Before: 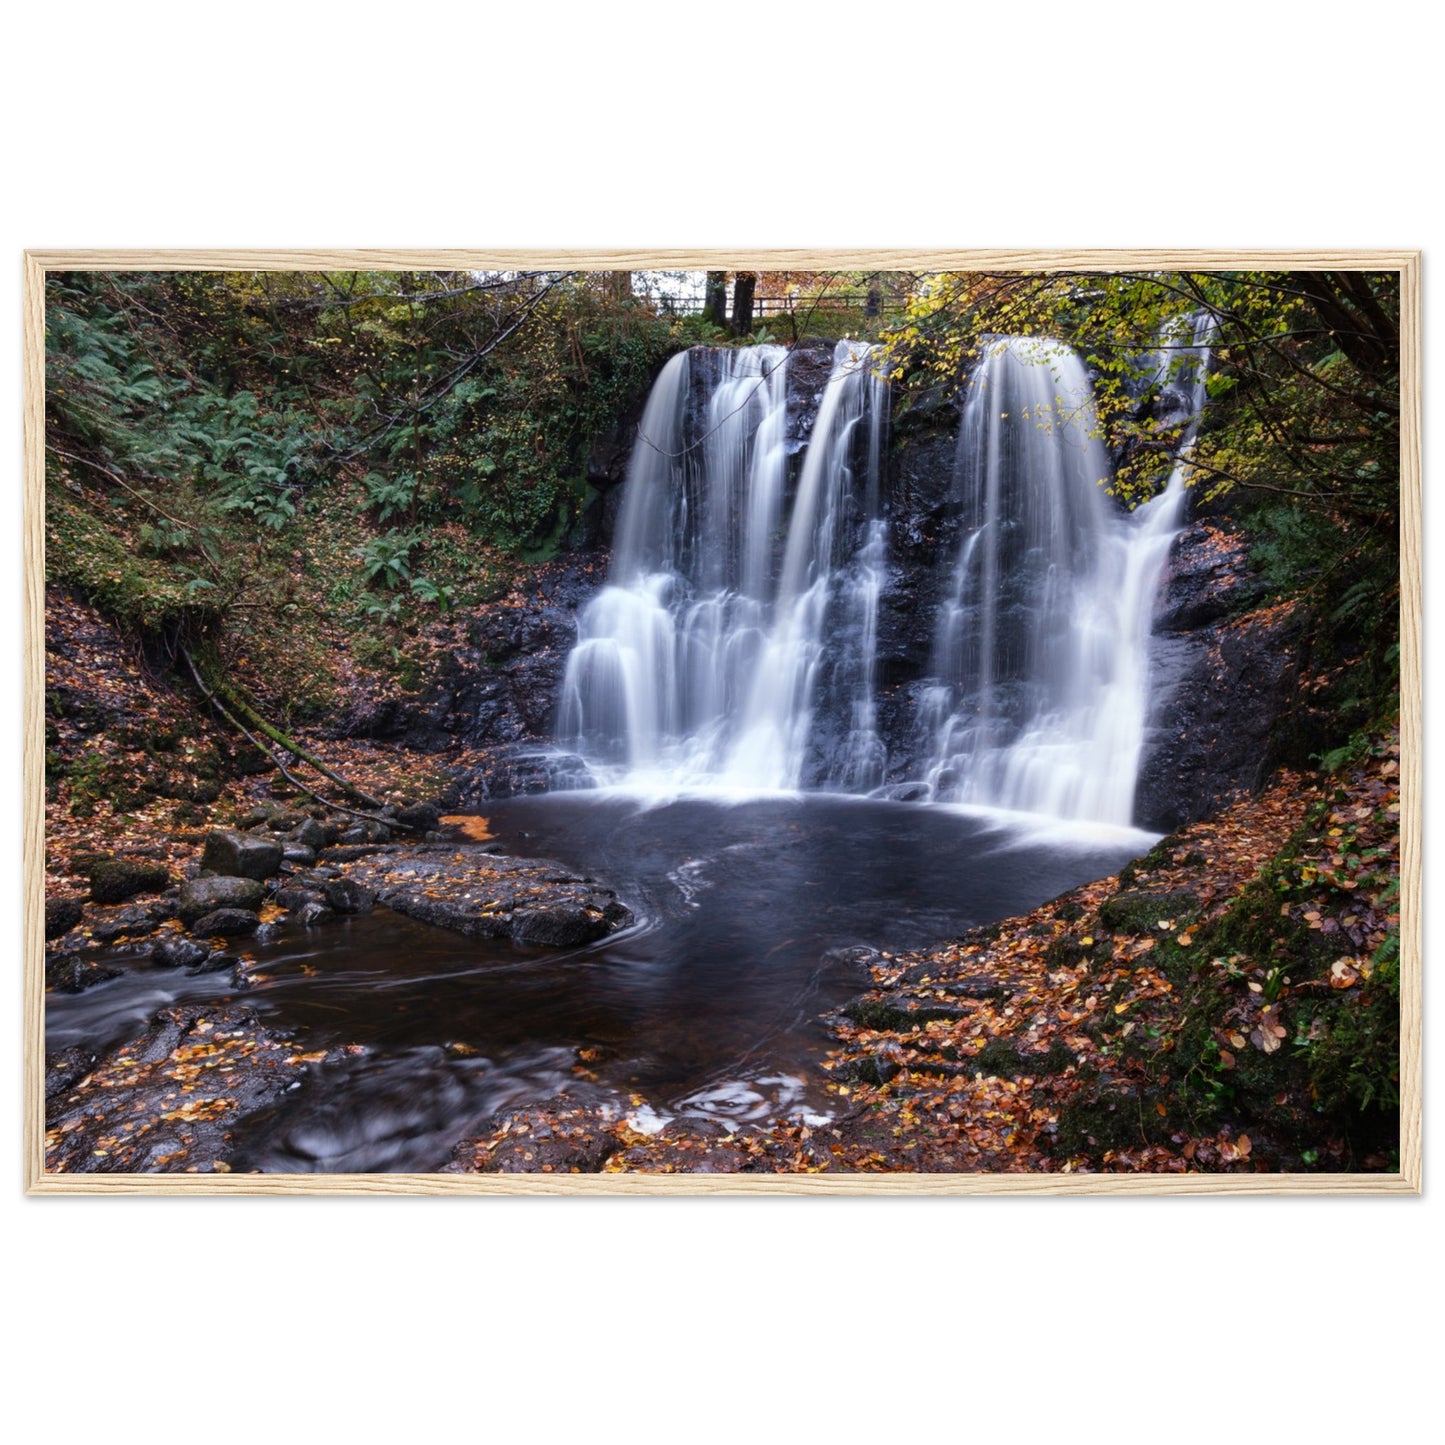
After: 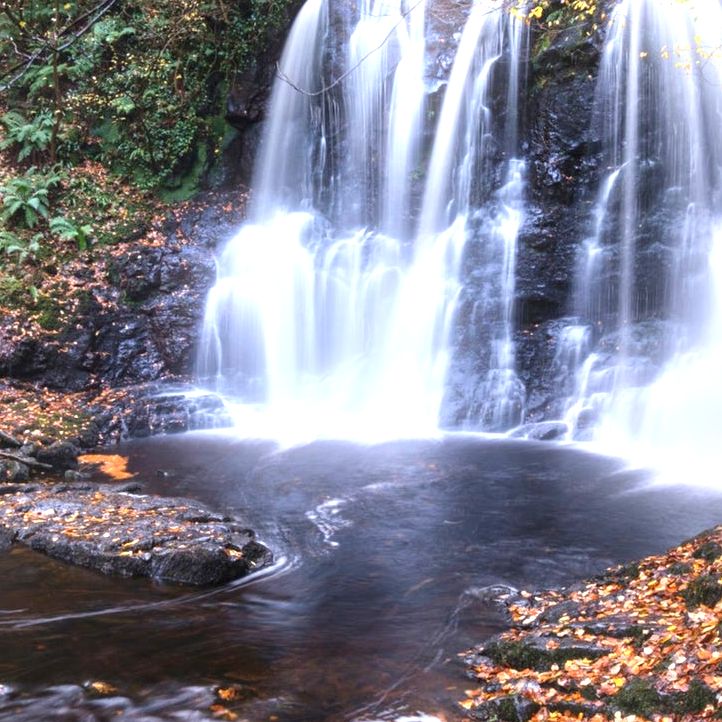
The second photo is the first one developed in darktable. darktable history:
exposure: black level correction 0, exposure 1.2 EV, compensate exposure bias true, compensate highlight preservation false
crop: left 25%, top 25%, right 25%, bottom 25%
bloom: size 9%, threshold 100%, strength 7%
